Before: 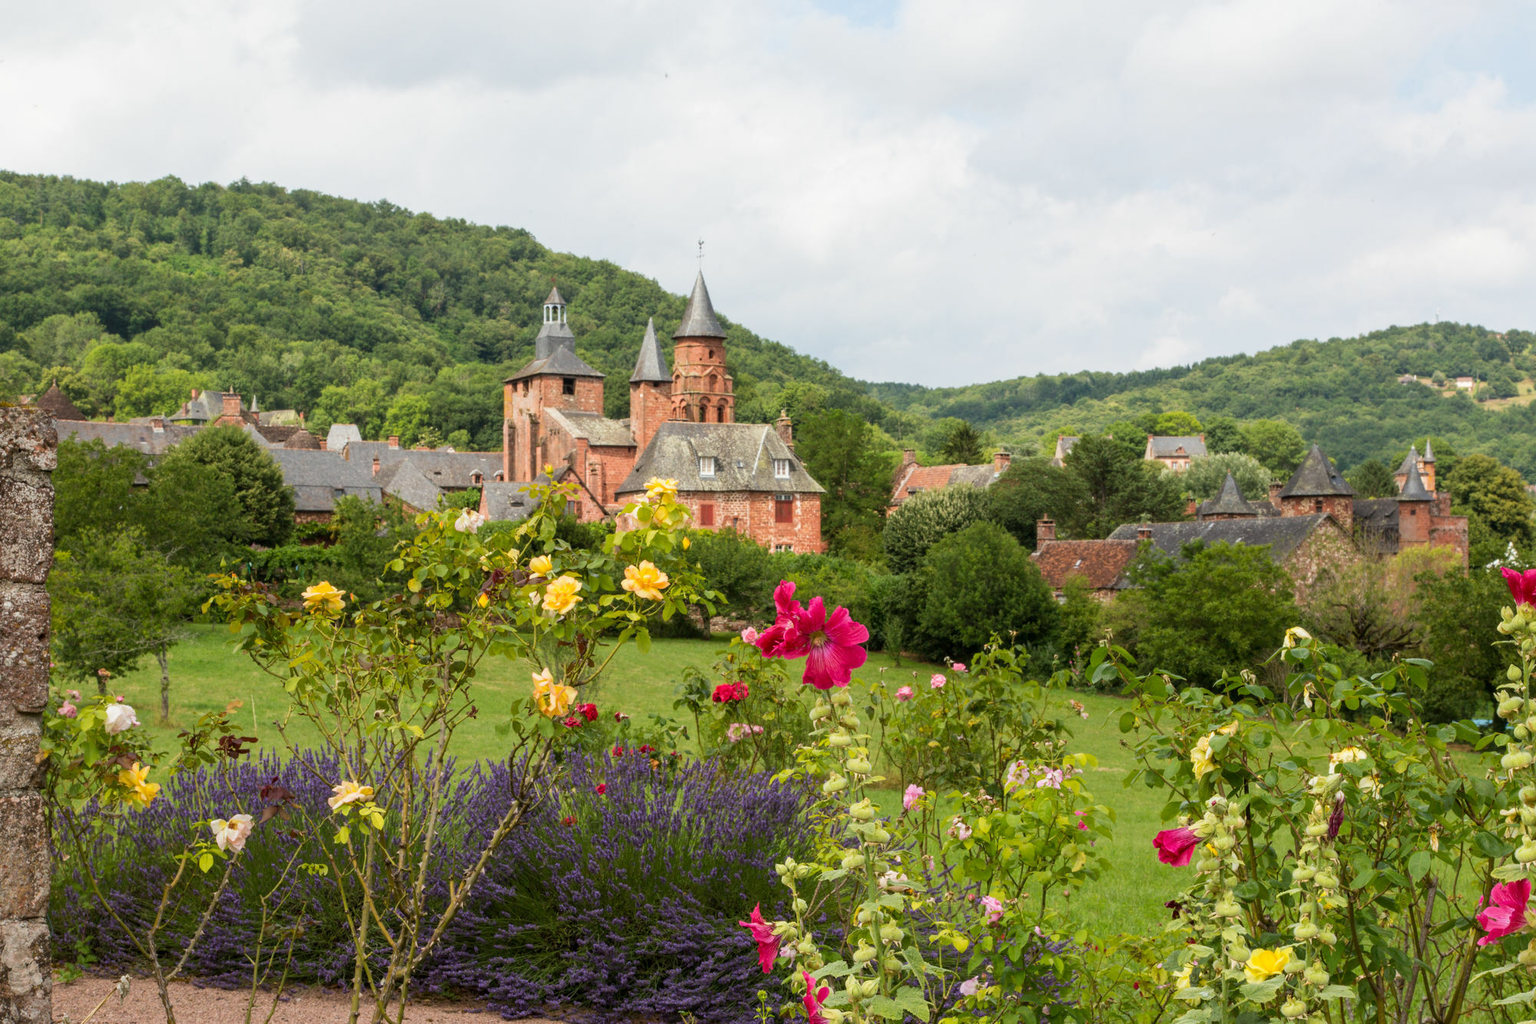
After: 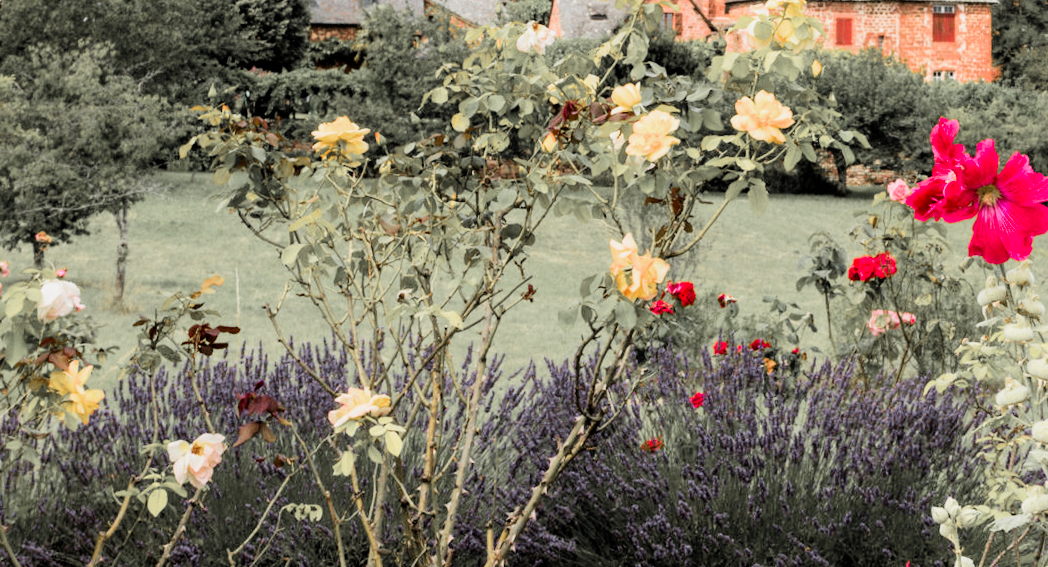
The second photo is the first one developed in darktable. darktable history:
crop: top 44.483%, right 43.593%, bottom 12.892%
exposure: black level correction 0.001, exposure 0.675 EV, compensate highlight preservation false
filmic rgb: black relative exposure -5 EV, hardness 2.88, contrast 1.3, highlights saturation mix -30%
rotate and perspective: rotation 0.215°, lens shift (vertical) -0.139, crop left 0.069, crop right 0.939, crop top 0.002, crop bottom 0.996
color zones: curves: ch1 [(0, 0.638) (0.193, 0.442) (0.286, 0.15) (0.429, 0.14) (0.571, 0.142) (0.714, 0.154) (0.857, 0.175) (1, 0.638)]
